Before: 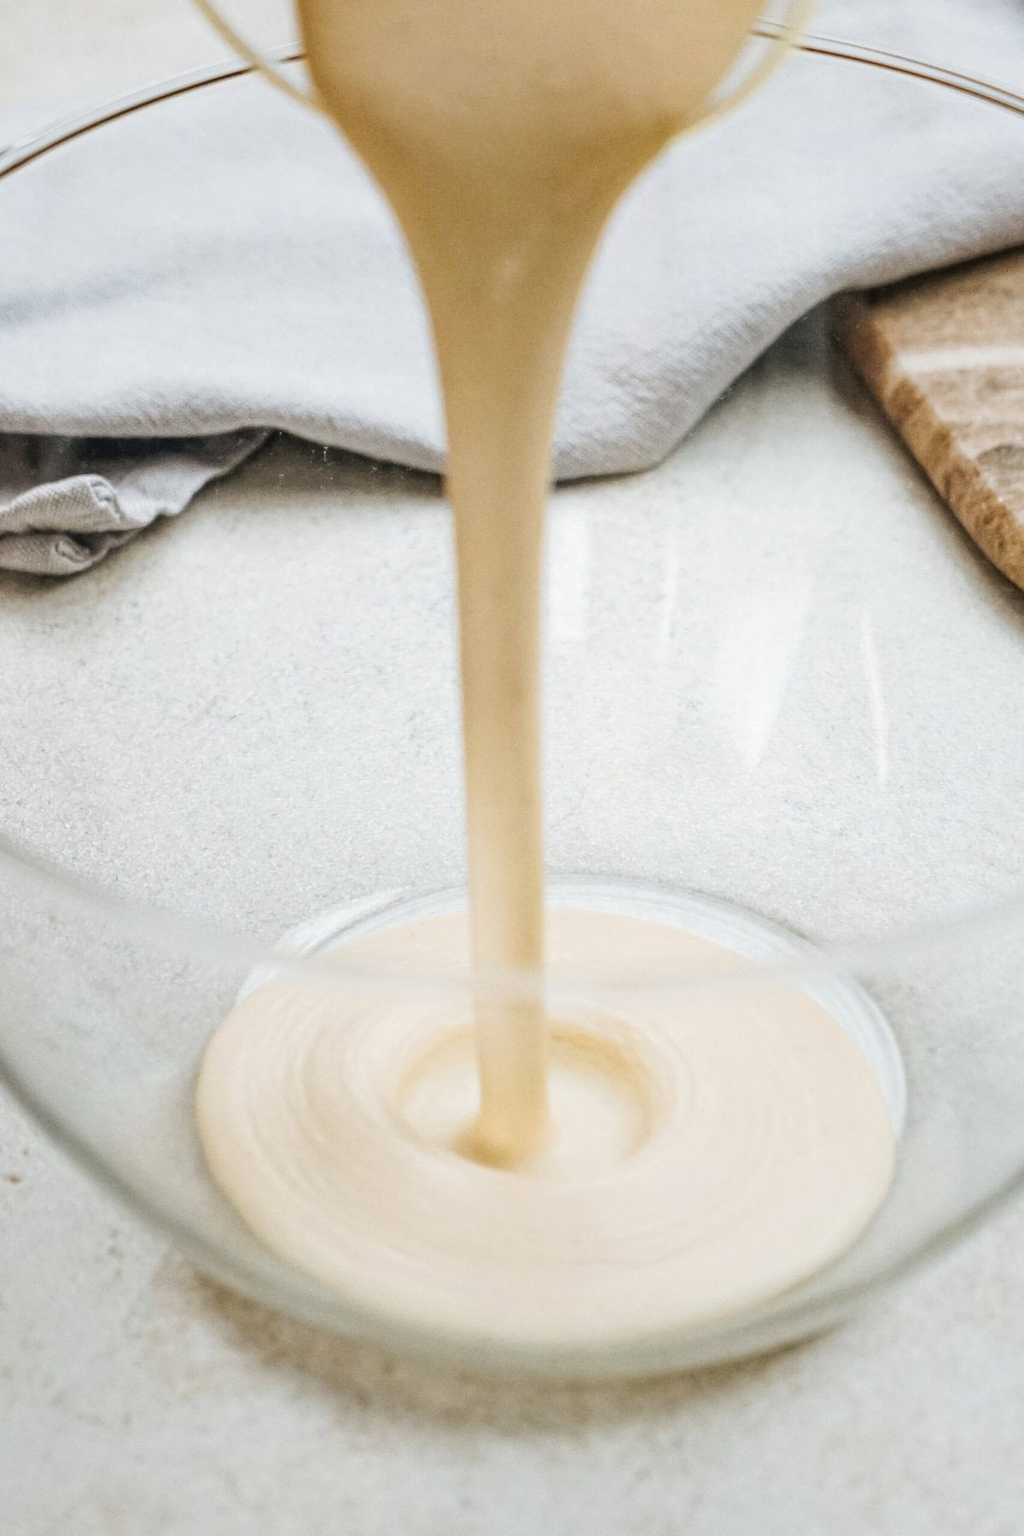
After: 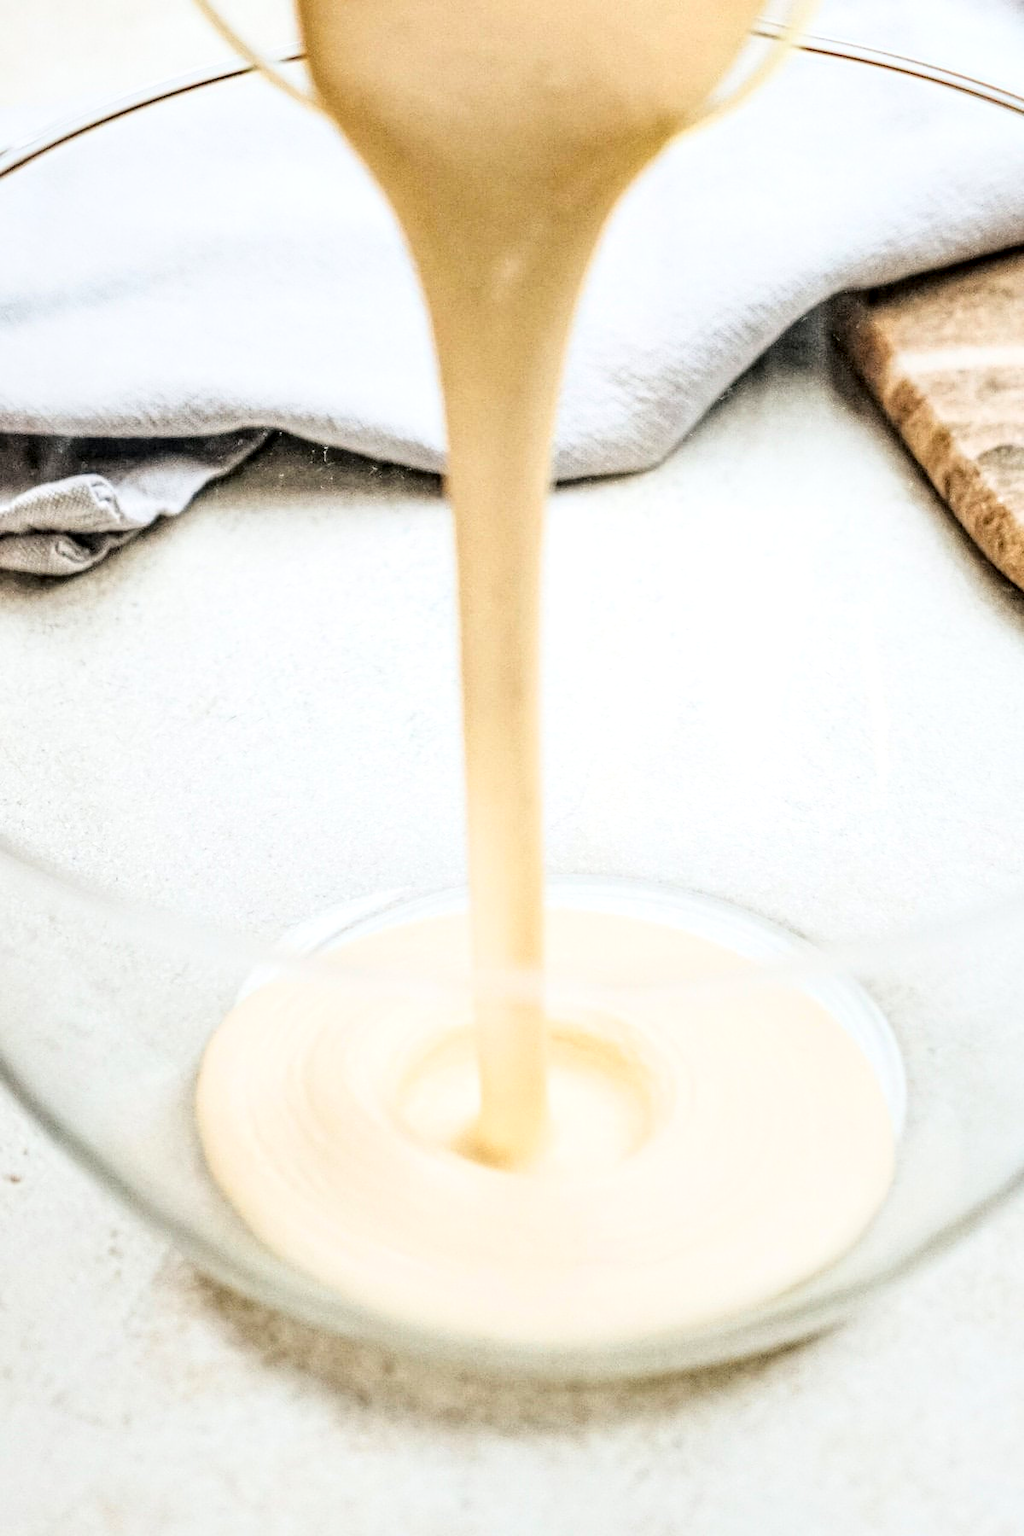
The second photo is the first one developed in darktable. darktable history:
base curve: curves: ch0 [(0, 0) (0.028, 0.03) (0.121, 0.232) (0.46, 0.748) (0.859, 0.968) (1, 1)]
local contrast: detail 150%
